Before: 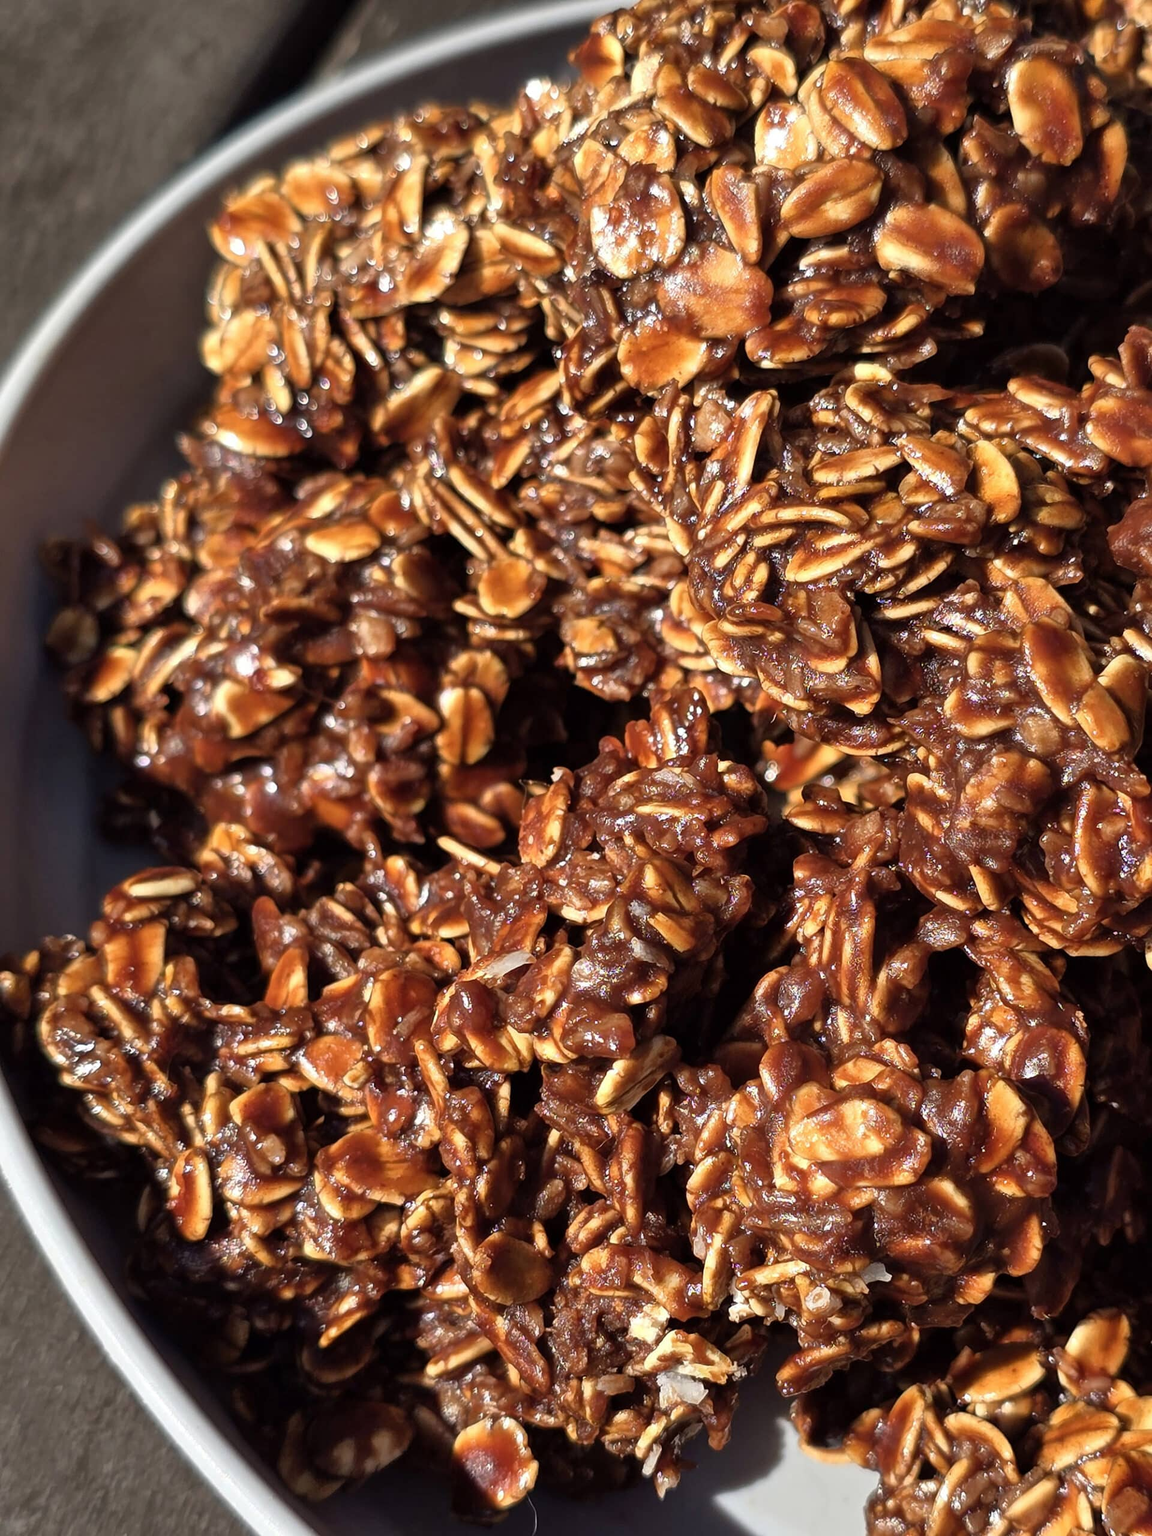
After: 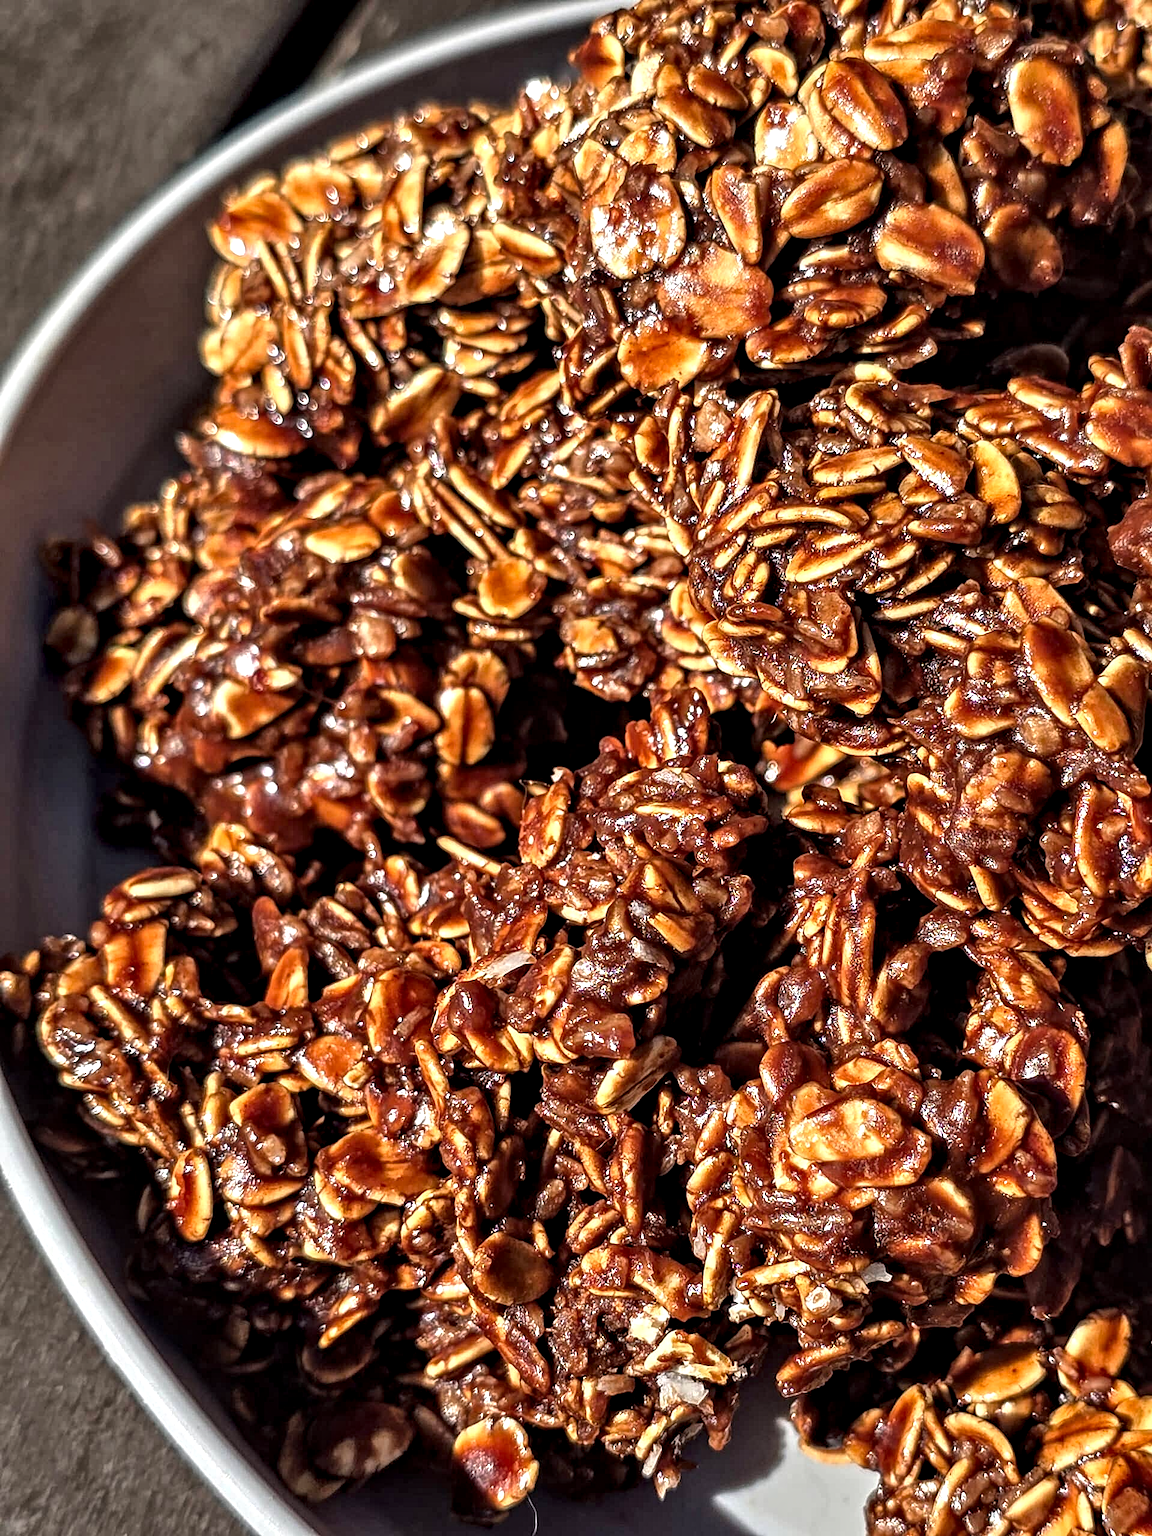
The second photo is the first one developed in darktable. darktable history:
contrast equalizer: y [[0.5, 0.542, 0.583, 0.625, 0.667, 0.708], [0.5 ×6], [0.5 ×6], [0 ×6], [0 ×6]]
local contrast: on, module defaults
